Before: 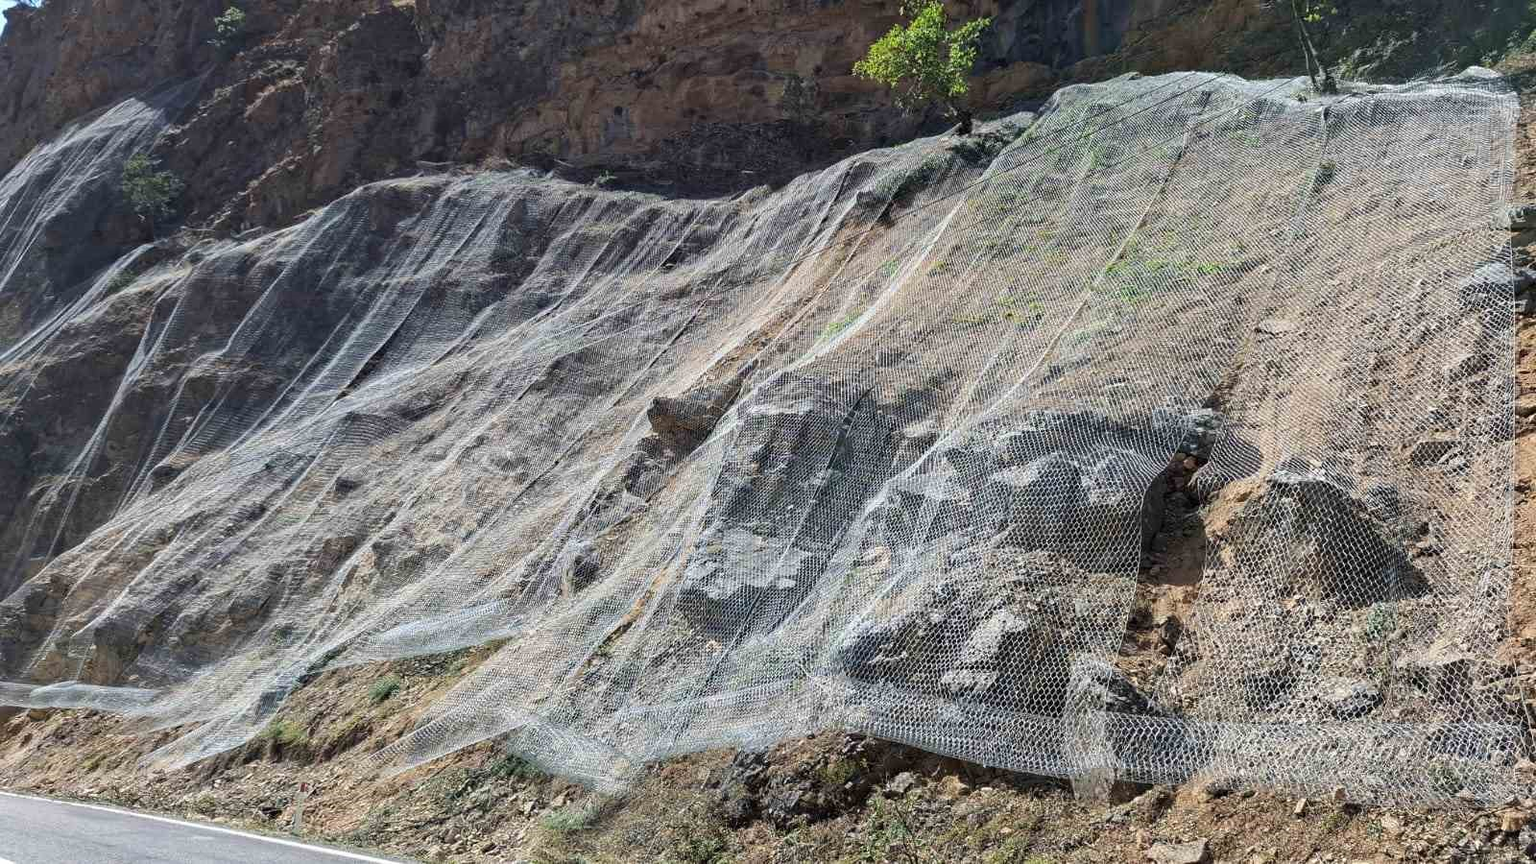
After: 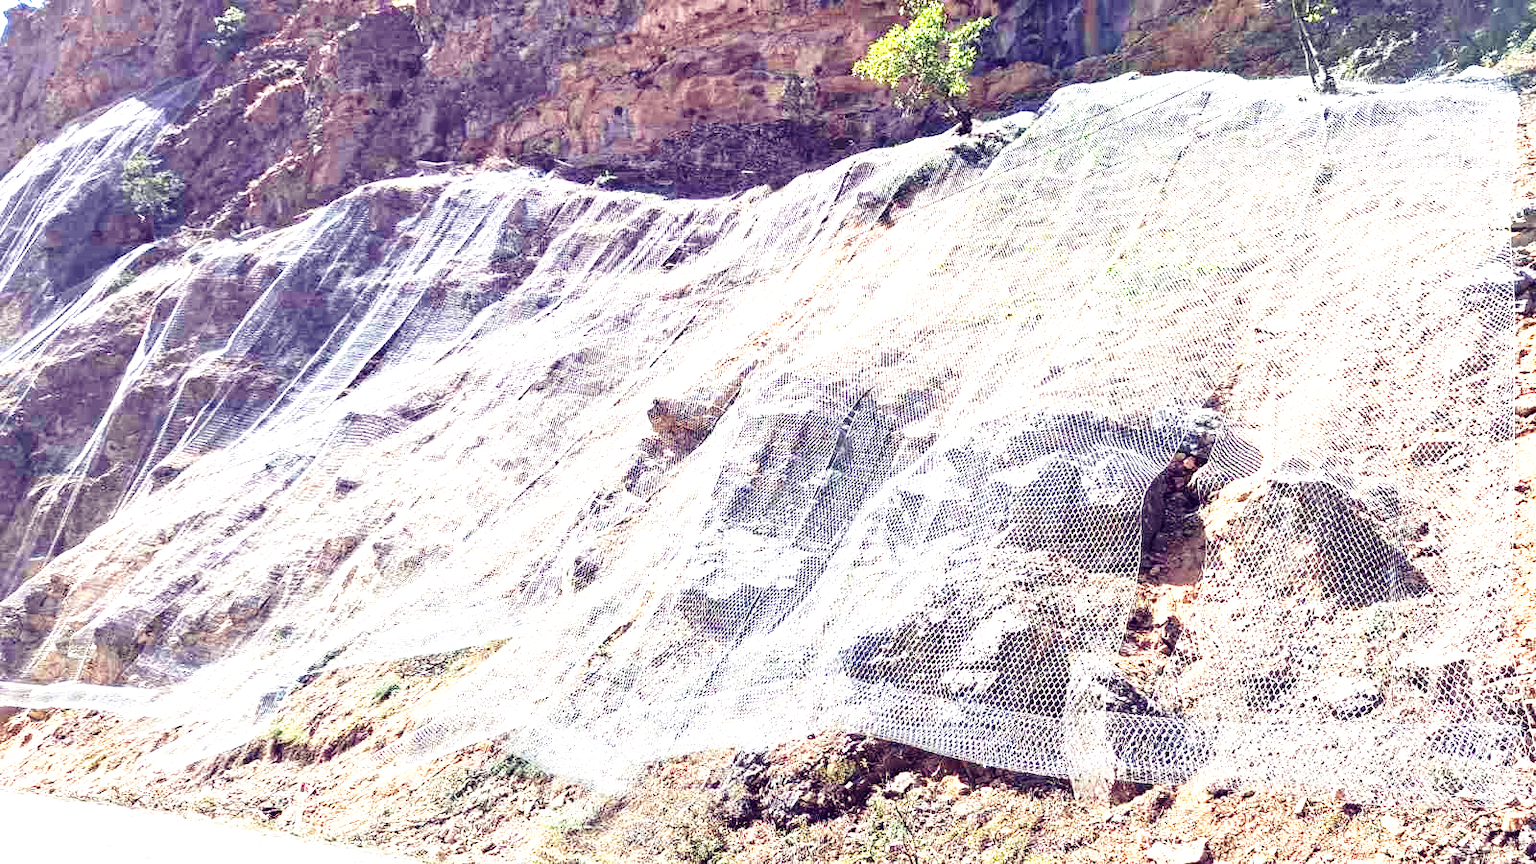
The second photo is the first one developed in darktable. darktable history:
contrast equalizer: y [[0.5, 0.5, 0.468, 0.5, 0.5, 0.5], [0.5 ×6], [0.5 ×6], [0 ×6], [0 ×6]]
local contrast: highlights 100%, shadows 100%, detail 120%, midtone range 0.2
color balance: lift [1.001, 0.997, 0.99, 1.01], gamma [1.007, 1, 0.975, 1.025], gain [1, 1.065, 1.052, 0.935], contrast 13.25%
base curve: curves: ch0 [(0, 0) (0.026, 0.03) (0.109, 0.232) (0.351, 0.748) (0.669, 0.968) (1, 1)], preserve colors none
exposure: black level correction 0, exposure 1.2 EV, compensate highlight preservation false
graduated density: rotation -180°, offset 24.95
